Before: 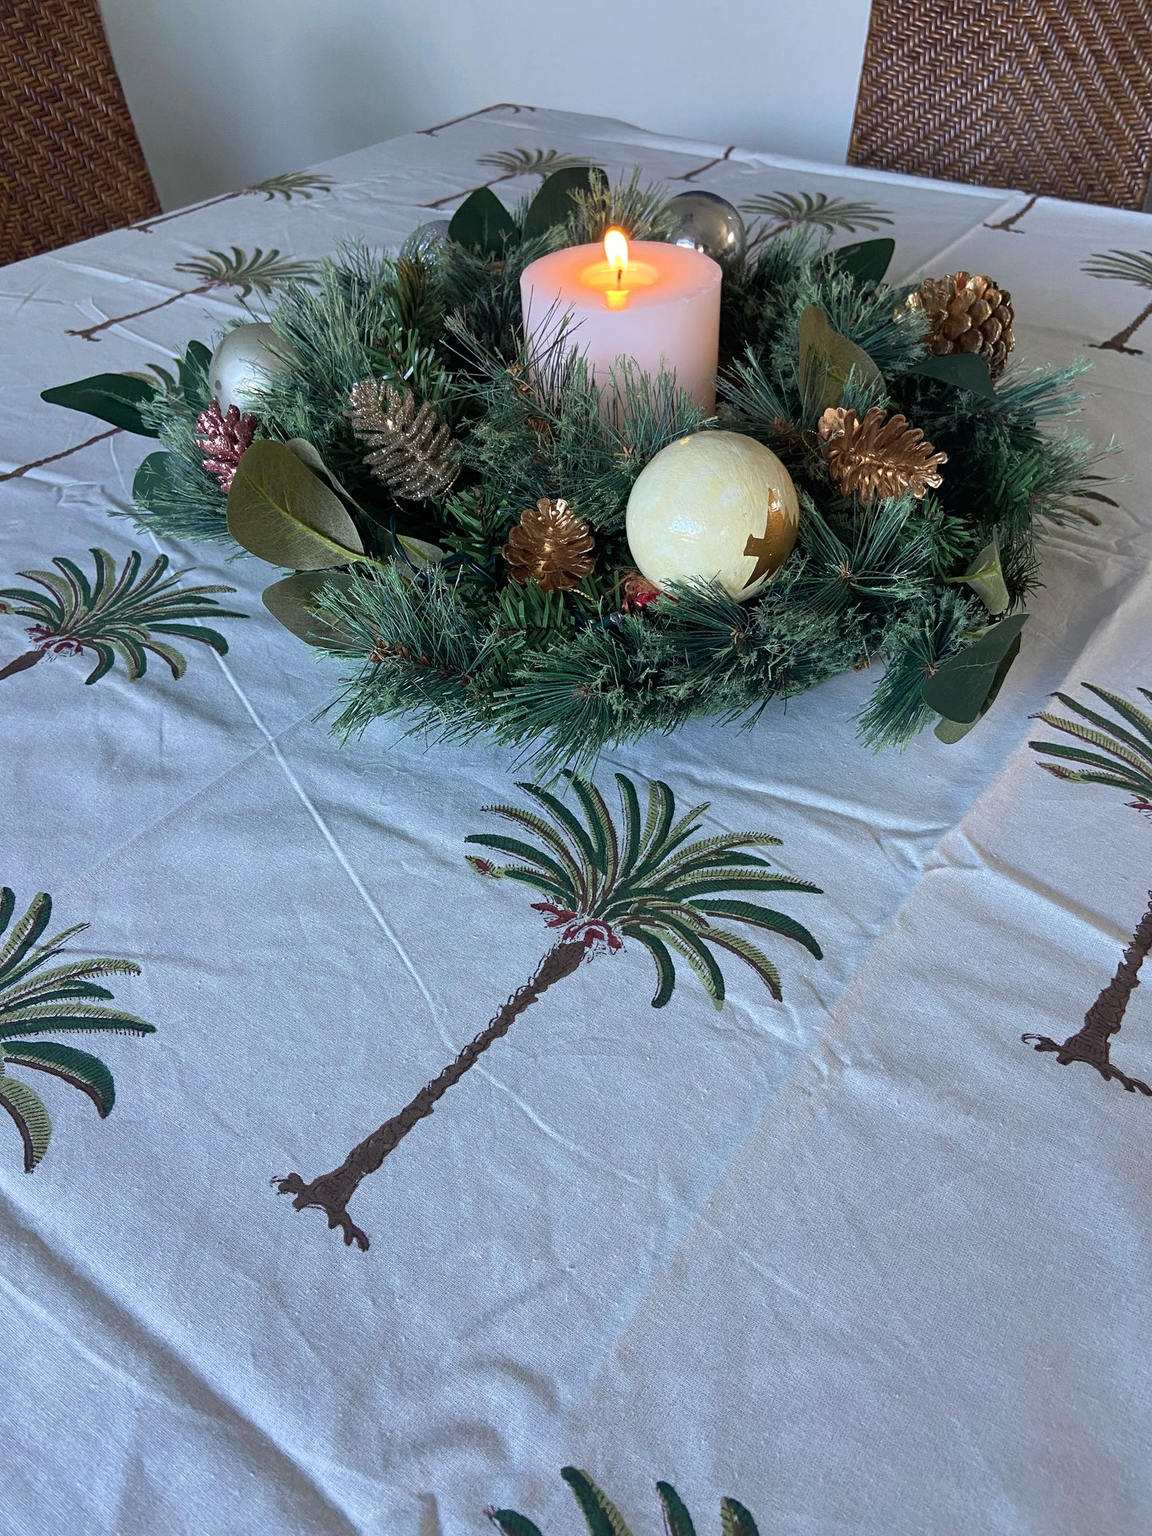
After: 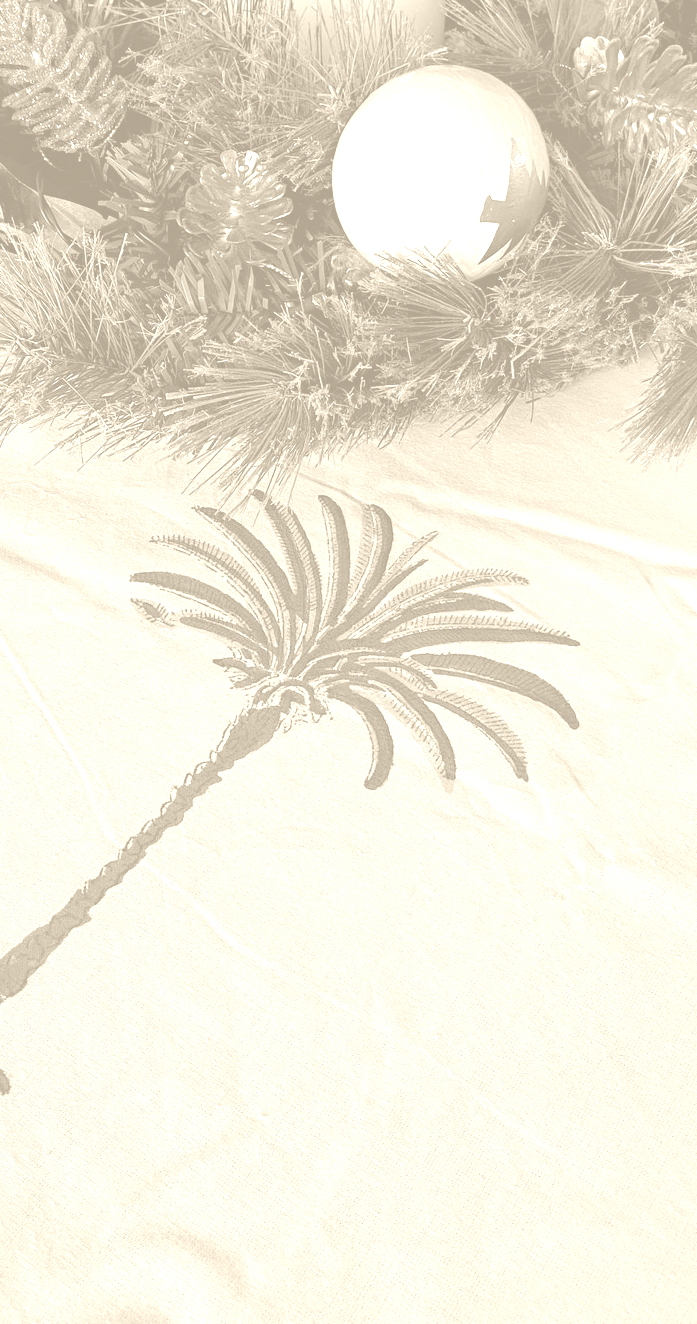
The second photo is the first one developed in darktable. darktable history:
crop: left 31.379%, top 24.658%, right 20.326%, bottom 6.628%
colorize: hue 36°, saturation 71%, lightness 80.79%
exposure: compensate highlight preservation false
